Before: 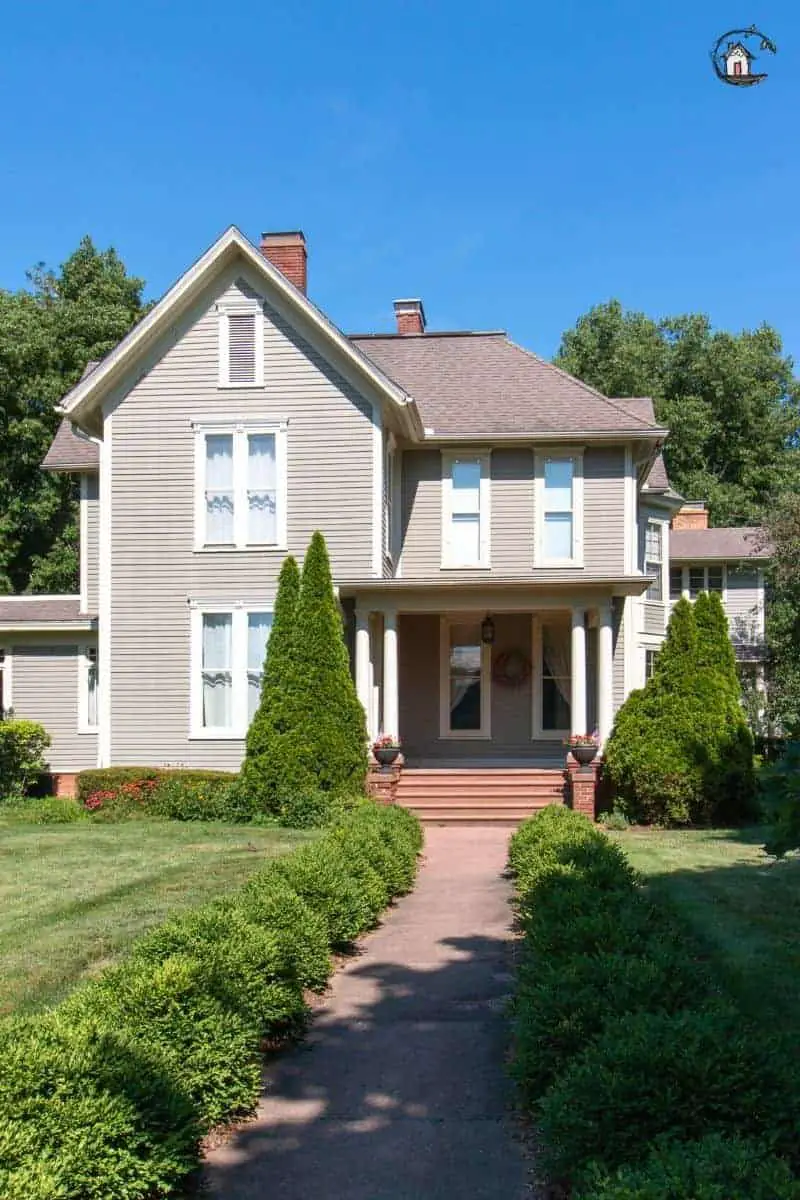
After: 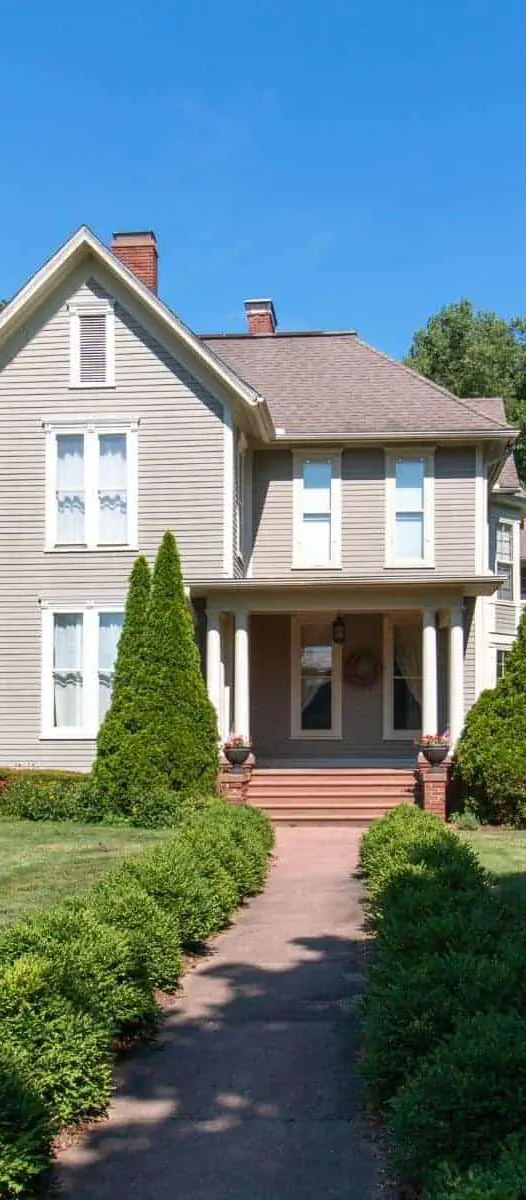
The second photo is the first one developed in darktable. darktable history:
crop and rotate: left 18.709%, right 15.54%
